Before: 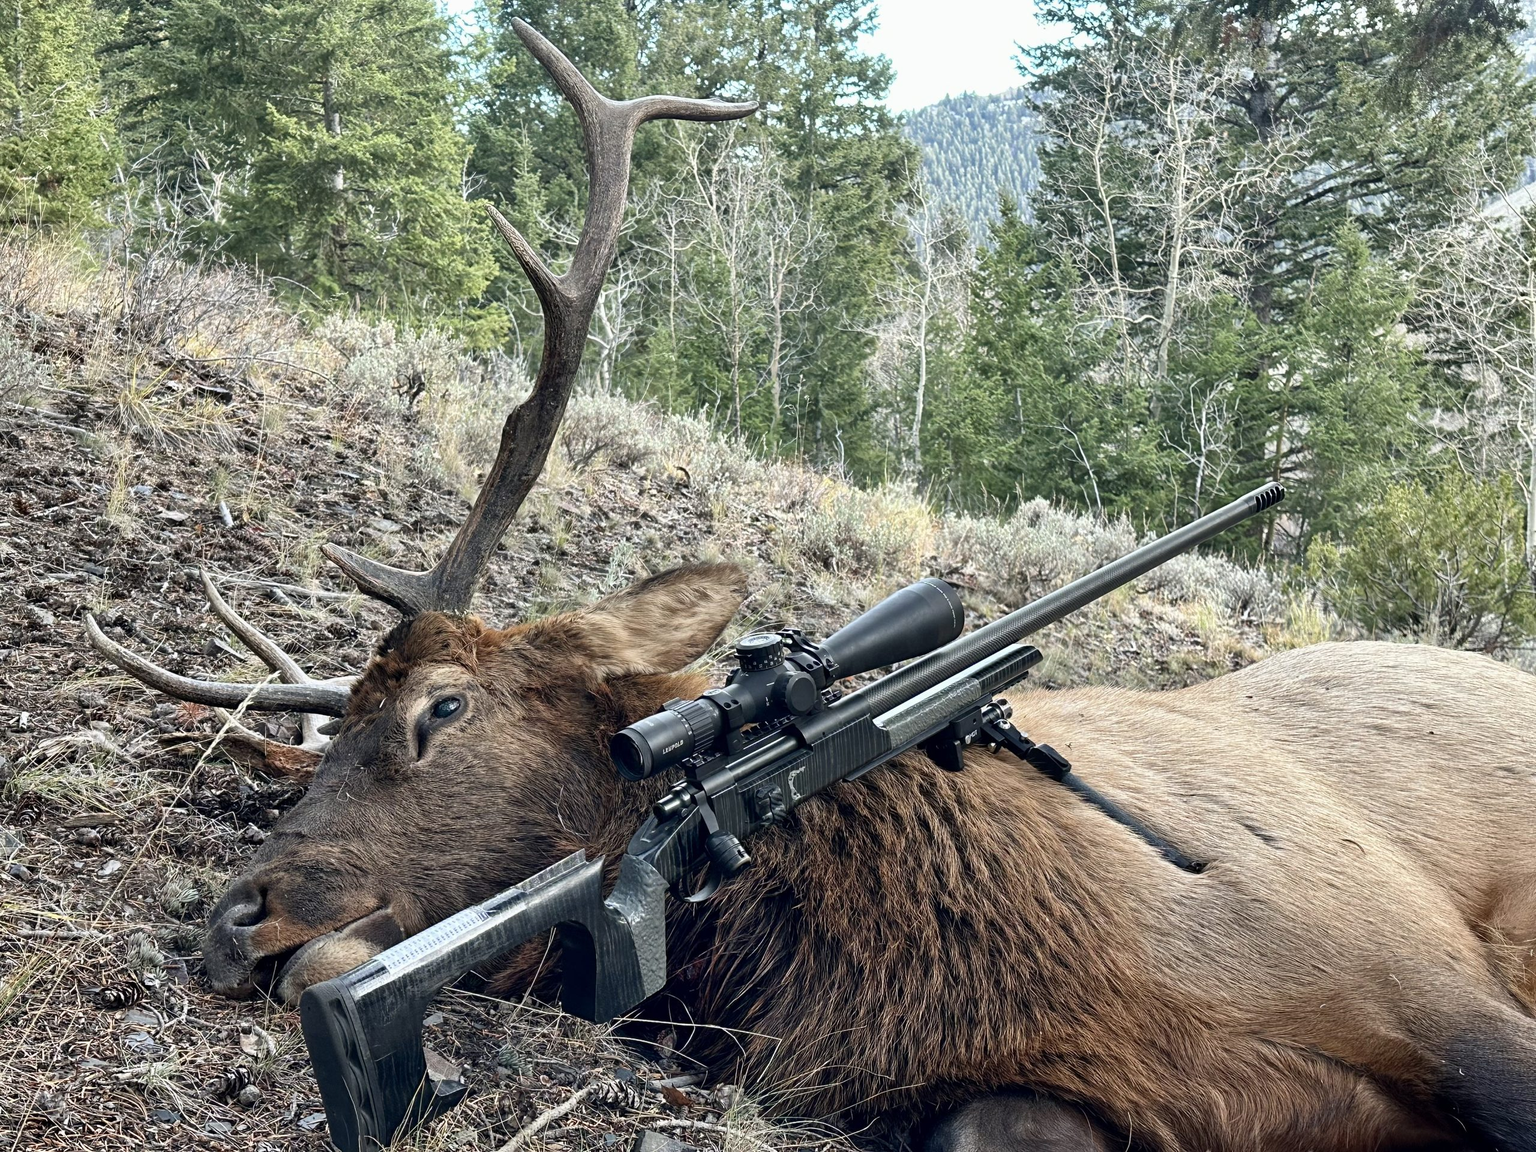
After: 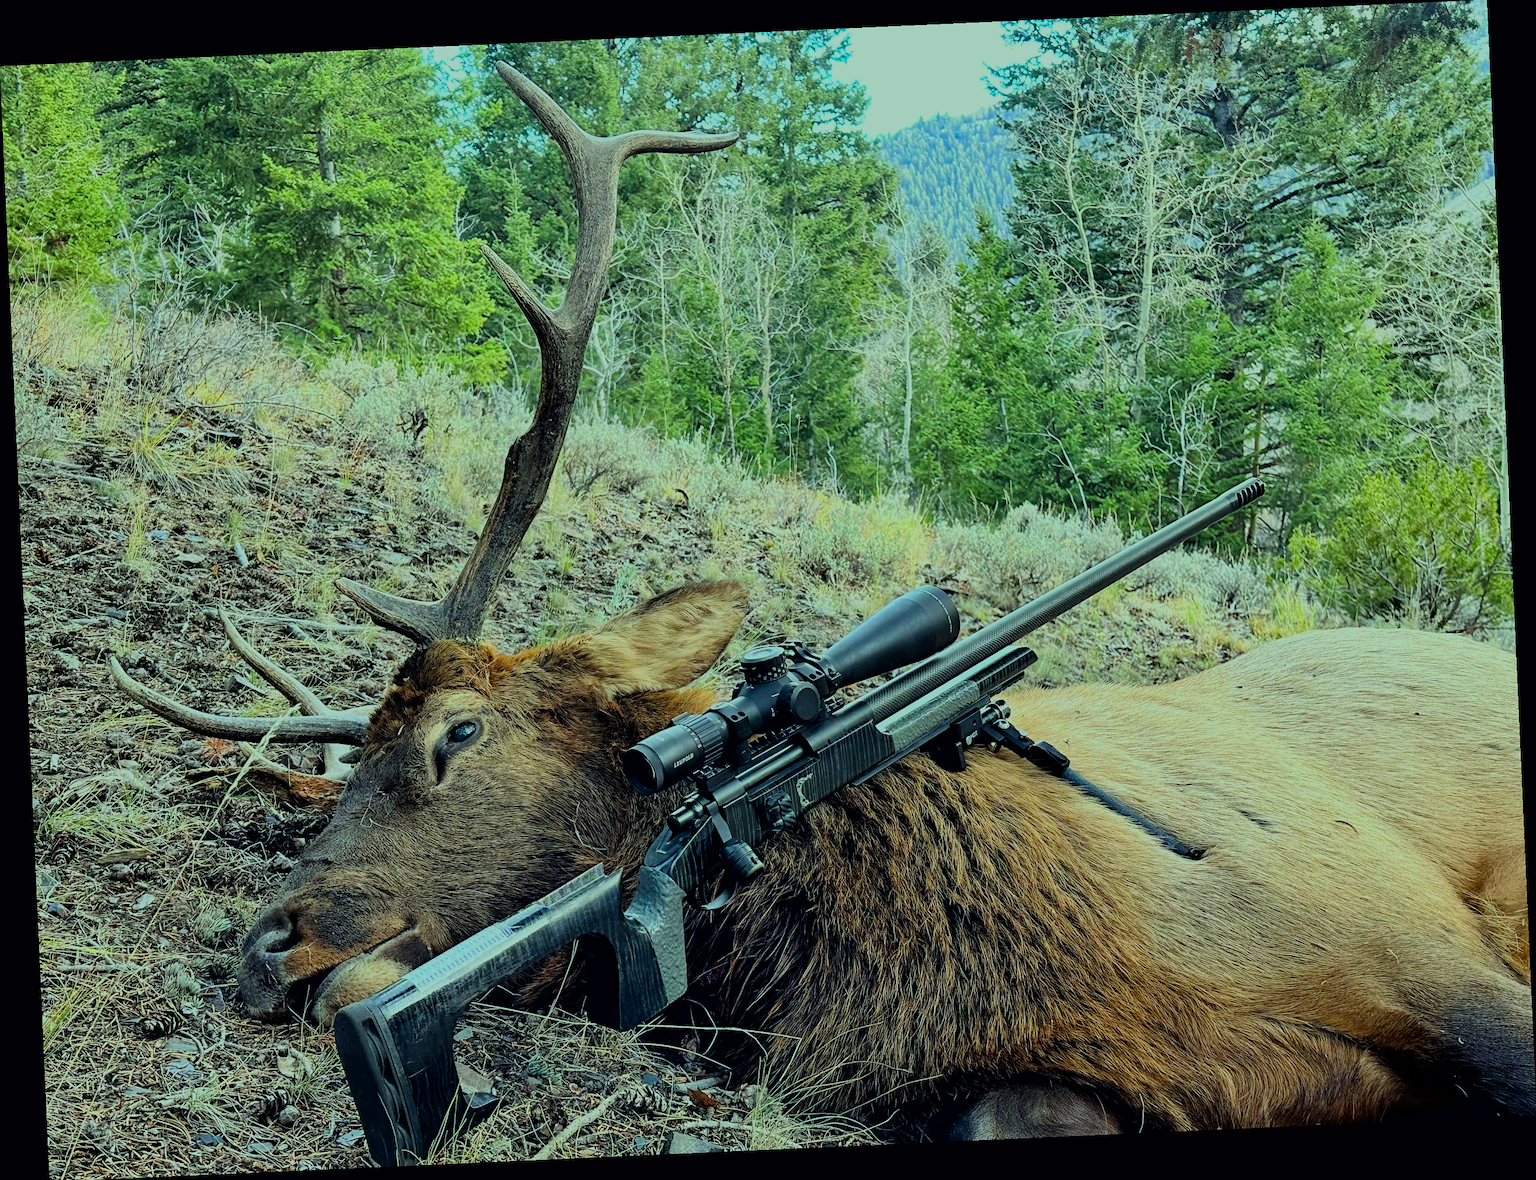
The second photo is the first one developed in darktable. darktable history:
white balance: red 0.967, blue 1.049
filmic rgb: black relative exposure -6.15 EV, white relative exposure 6.96 EV, hardness 2.23, color science v6 (2022)
rotate and perspective: rotation -2.56°, automatic cropping off
sharpen: radius 1
color correction: highlights a* -10.77, highlights b* 9.8, saturation 1.72
